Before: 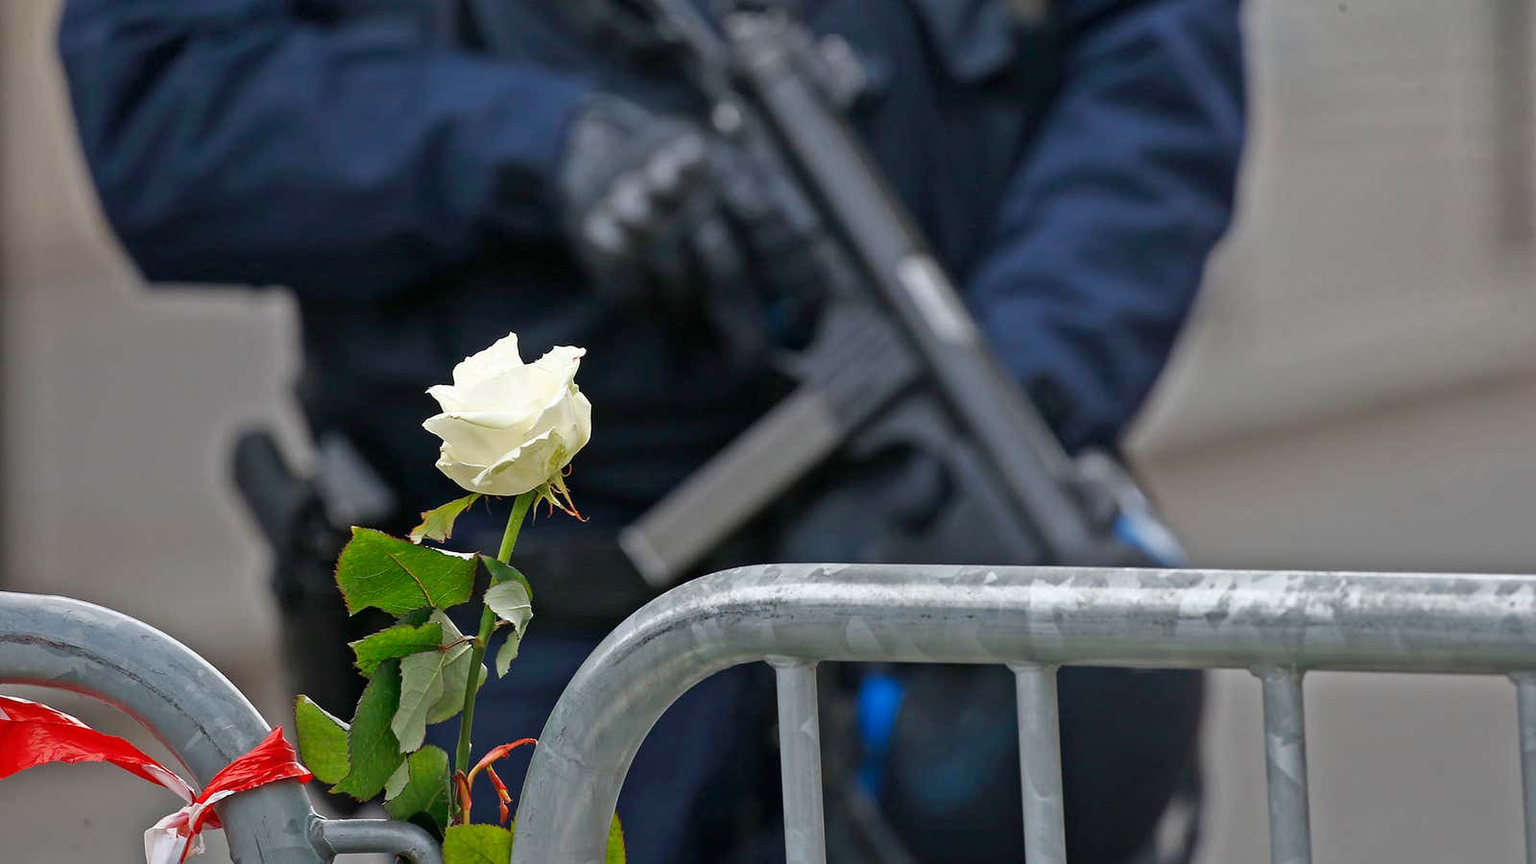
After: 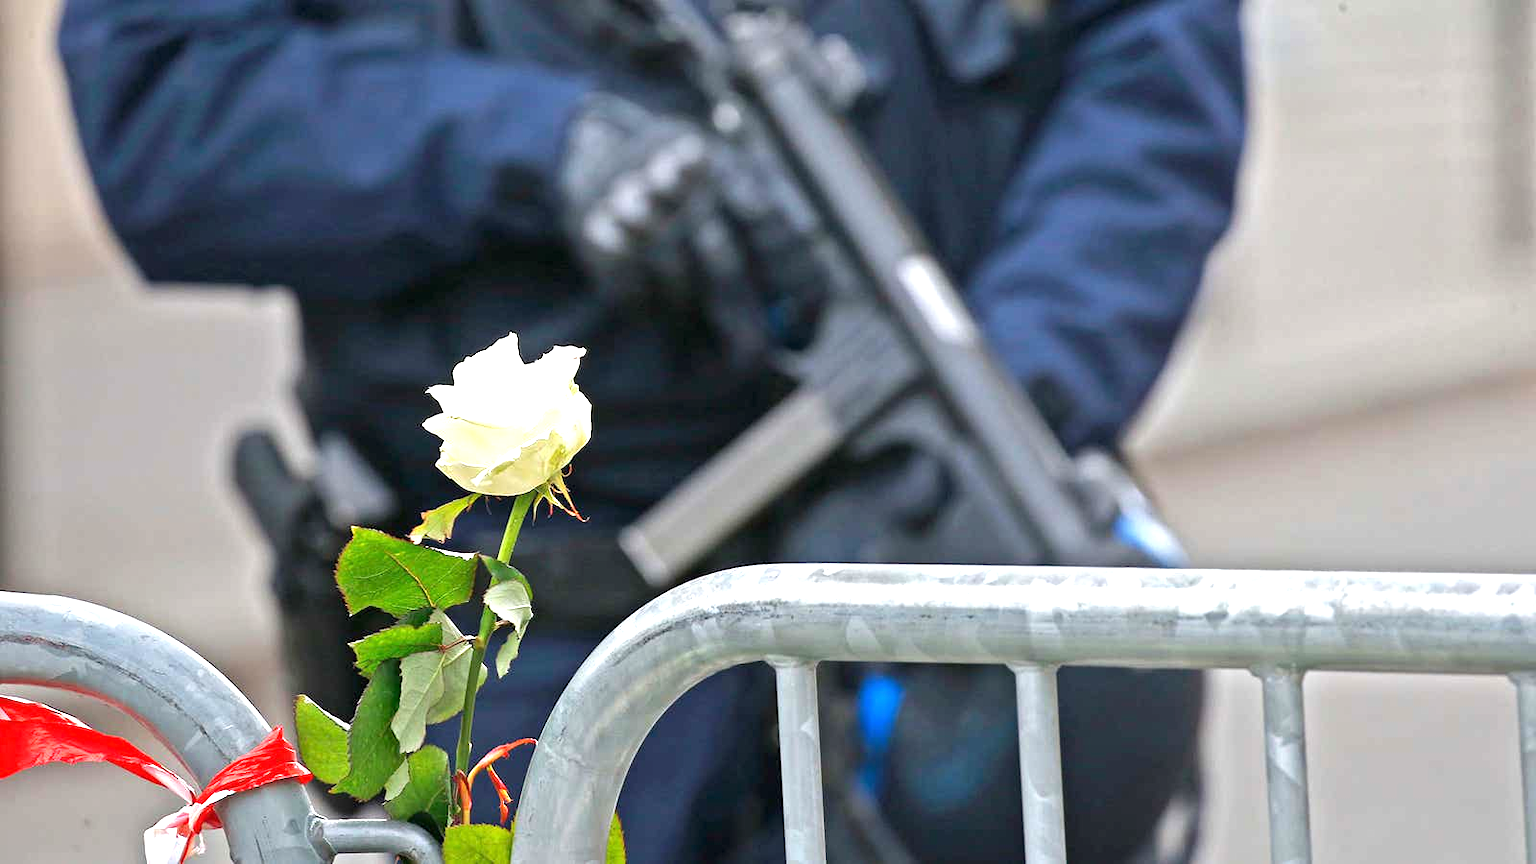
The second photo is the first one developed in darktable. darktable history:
exposure: black level correction 0, exposure 1.288 EV, compensate highlight preservation false
